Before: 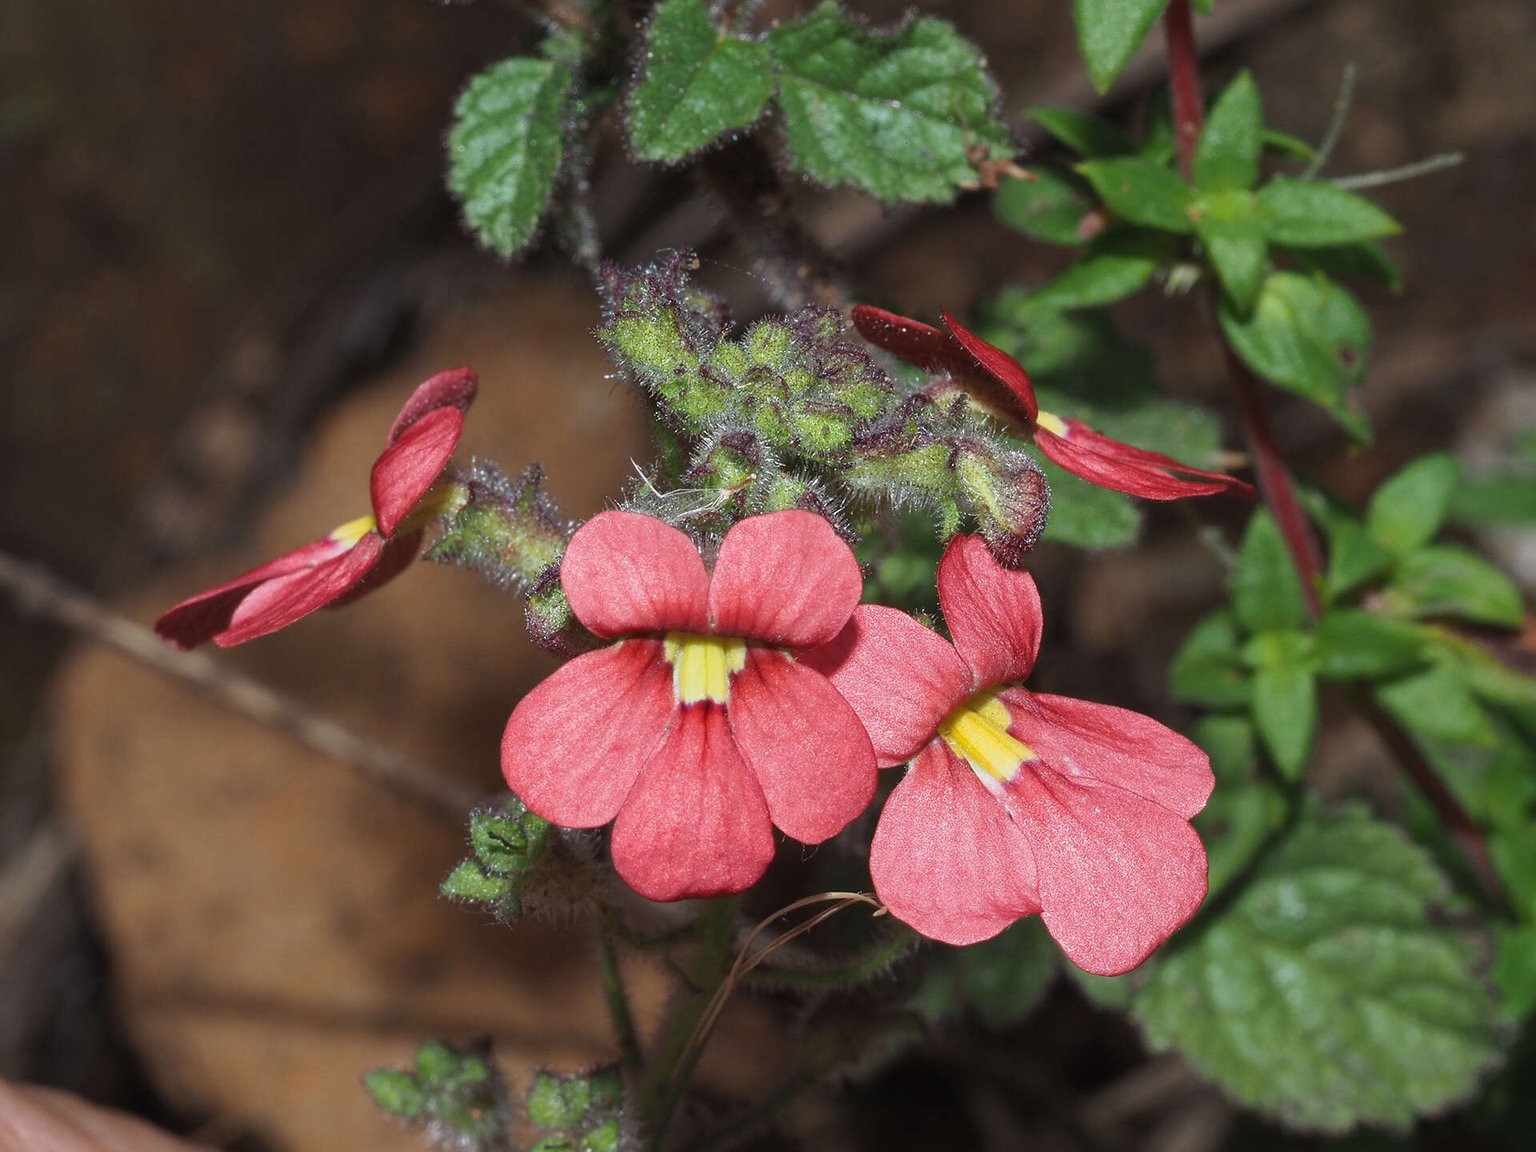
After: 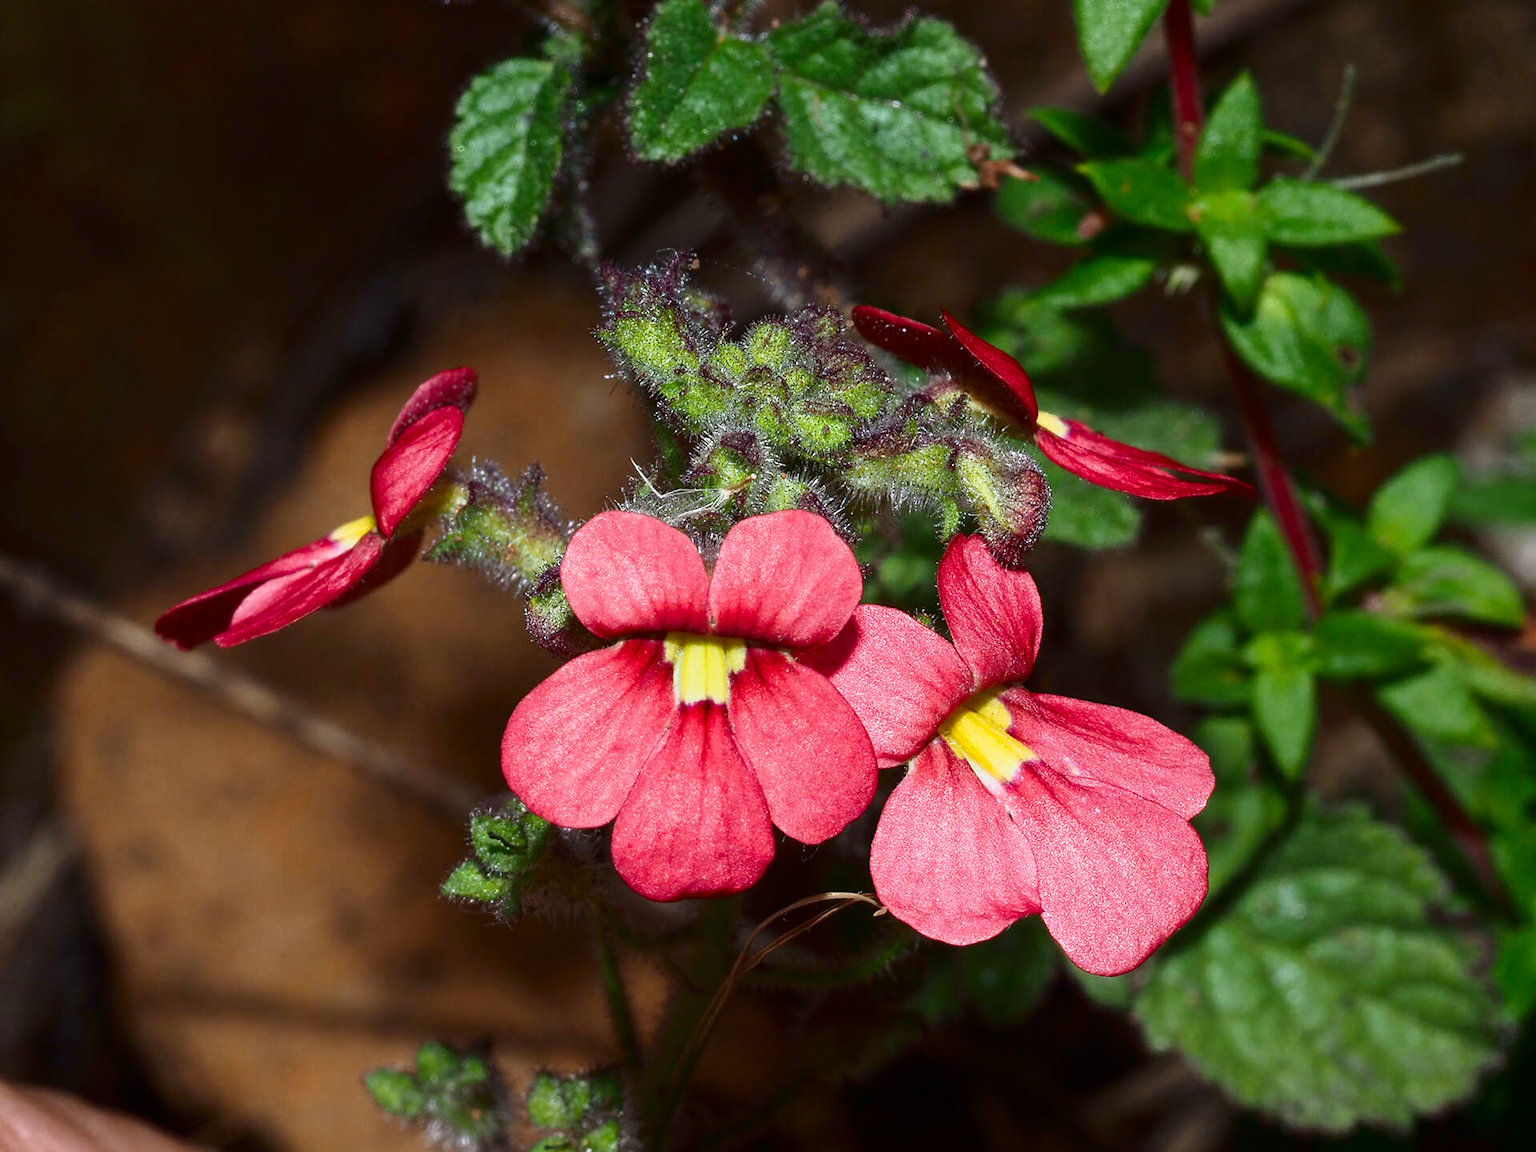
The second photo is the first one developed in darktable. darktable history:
contrast brightness saturation: contrast 0.159, saturation 0.322
shadows and highlights: shadows -62.81, white point adjustment -5.22, highlights 62.18
